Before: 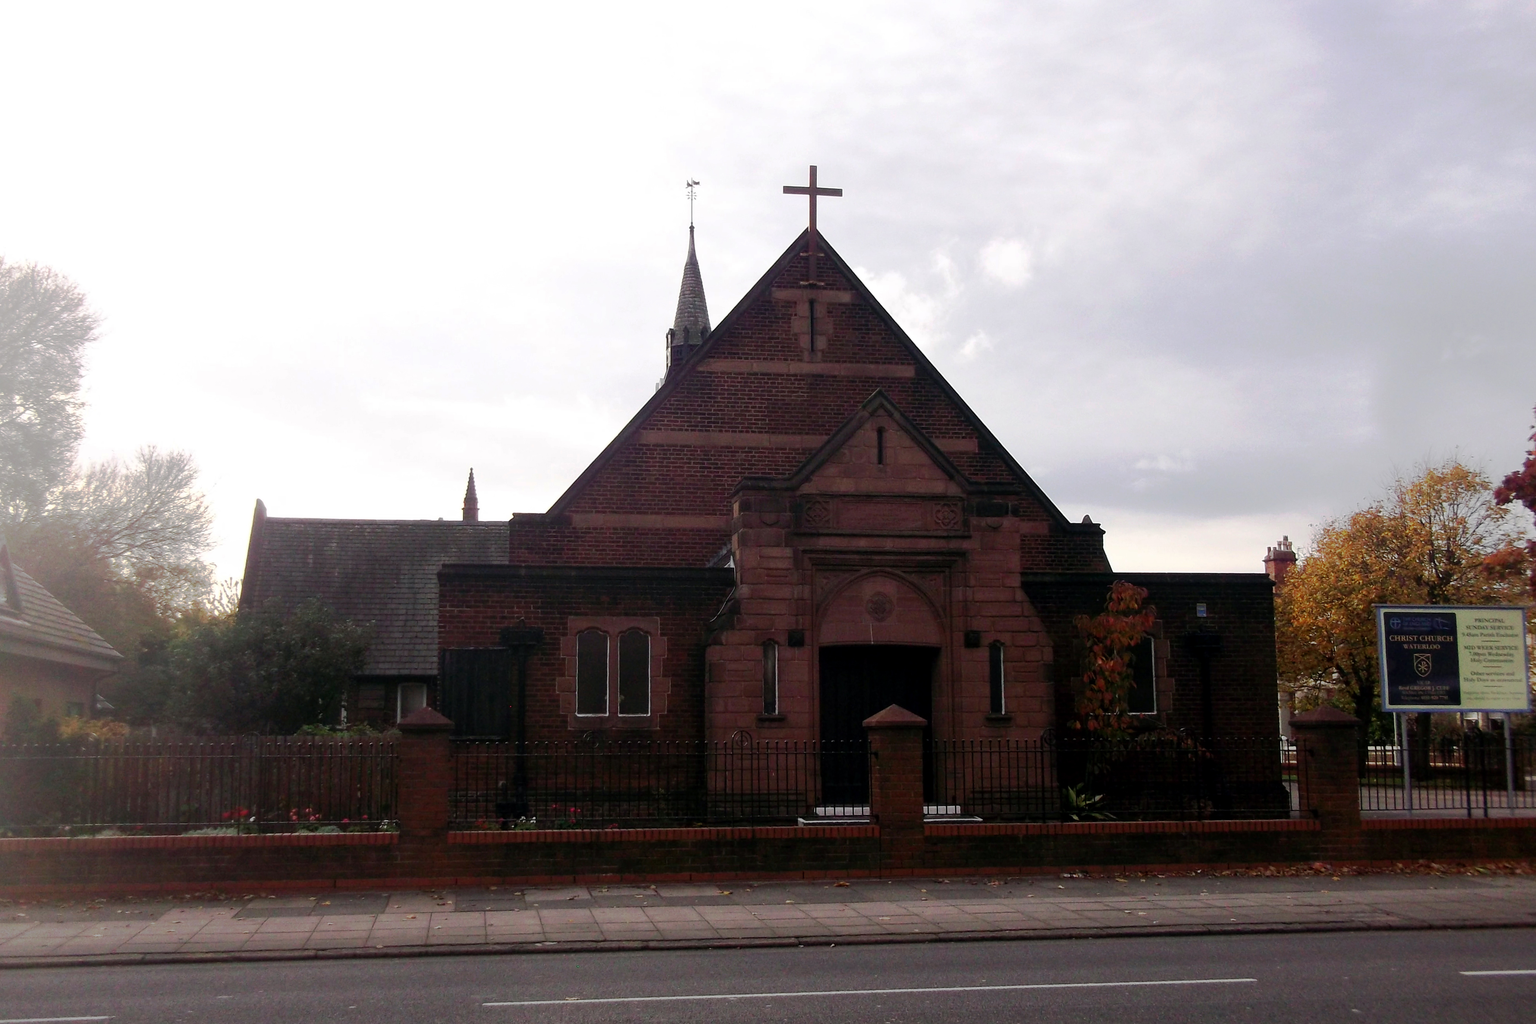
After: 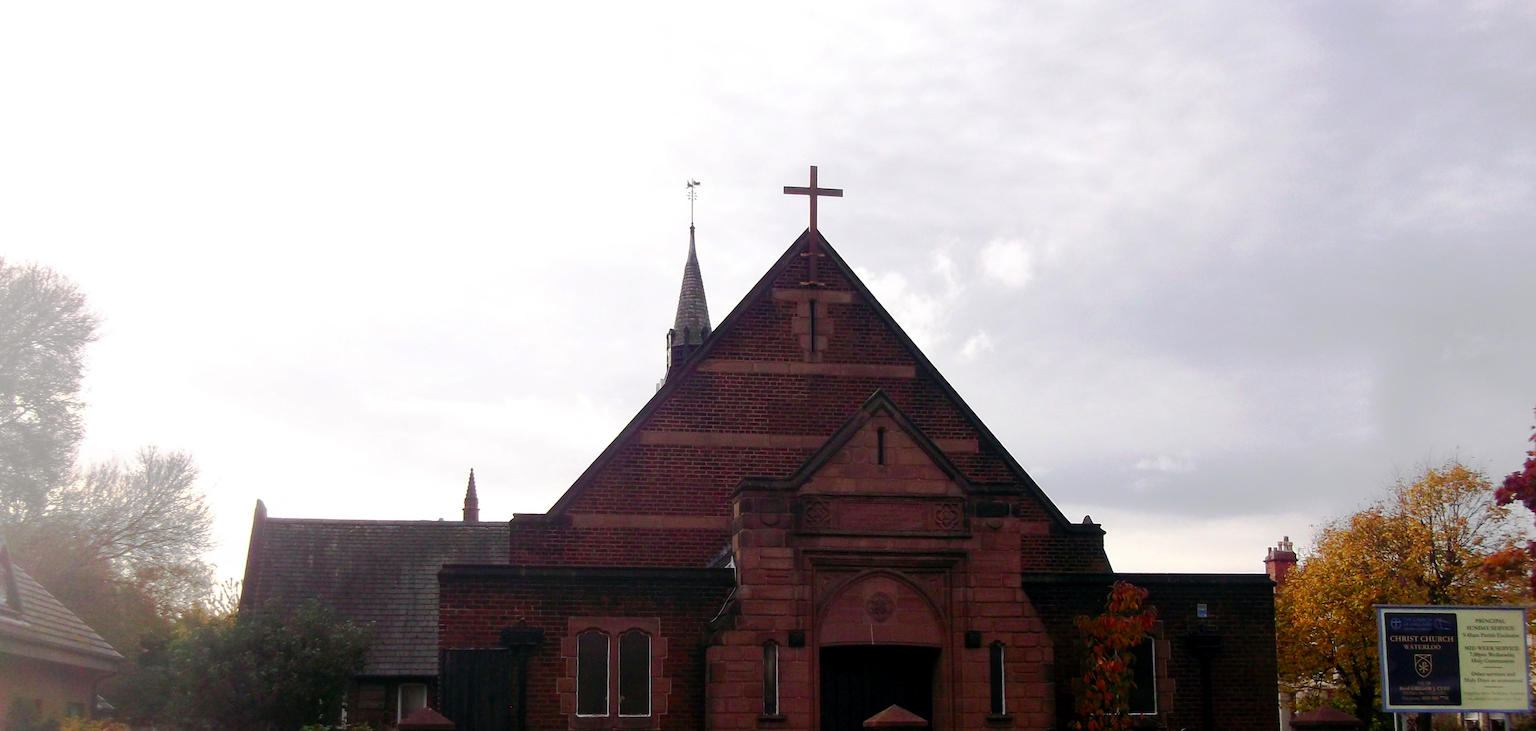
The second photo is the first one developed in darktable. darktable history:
crop: bottom 28.576%
color balance rgb: perceptual saturation grading › global saturation 20%, perceptual saturation grading › highlights -25%, perceptual saturation grading › shadows 25%
